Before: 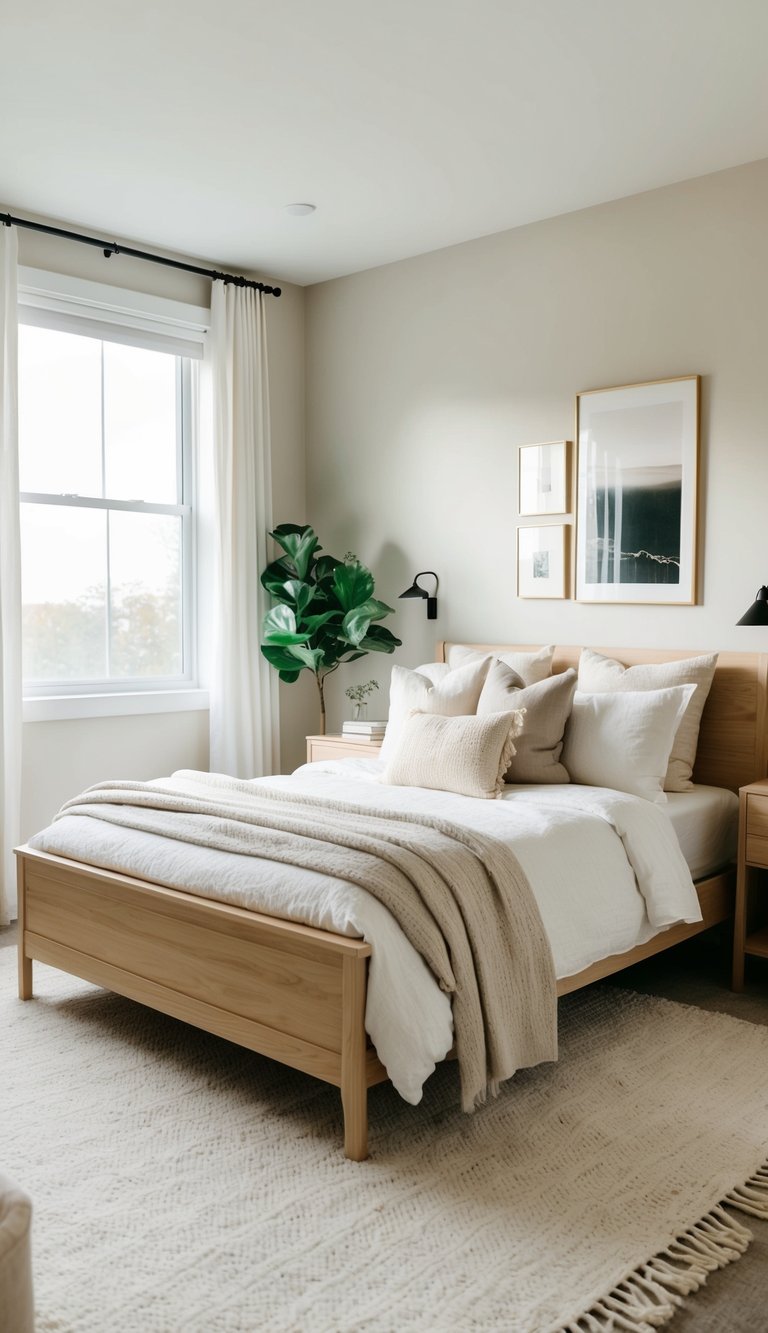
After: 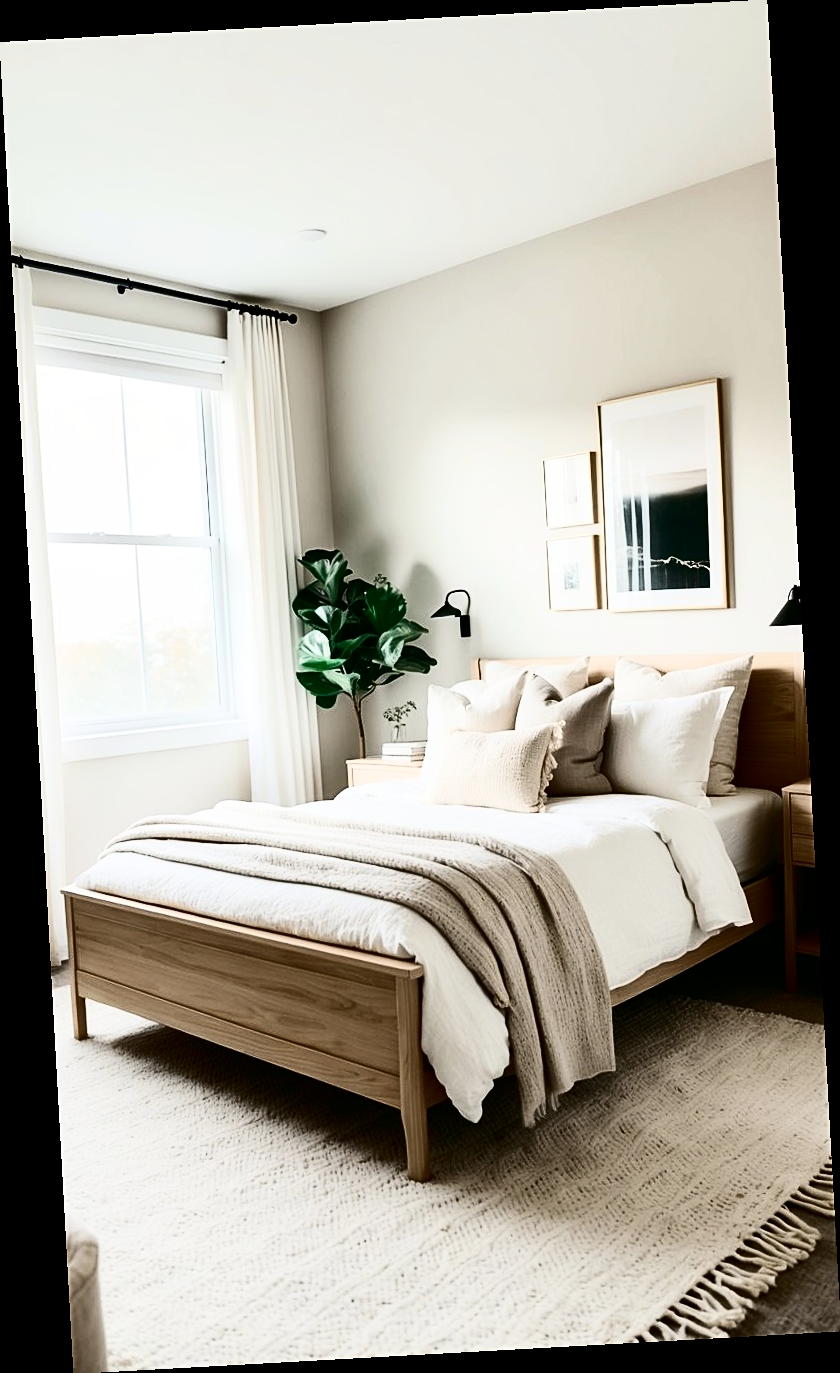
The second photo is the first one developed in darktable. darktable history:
rotate and perspective: rotation -3.18°, automatic cropping off
sharpen: on, module defaults
contrast brightness saturation: contrast 0.5, saturation -0.1
